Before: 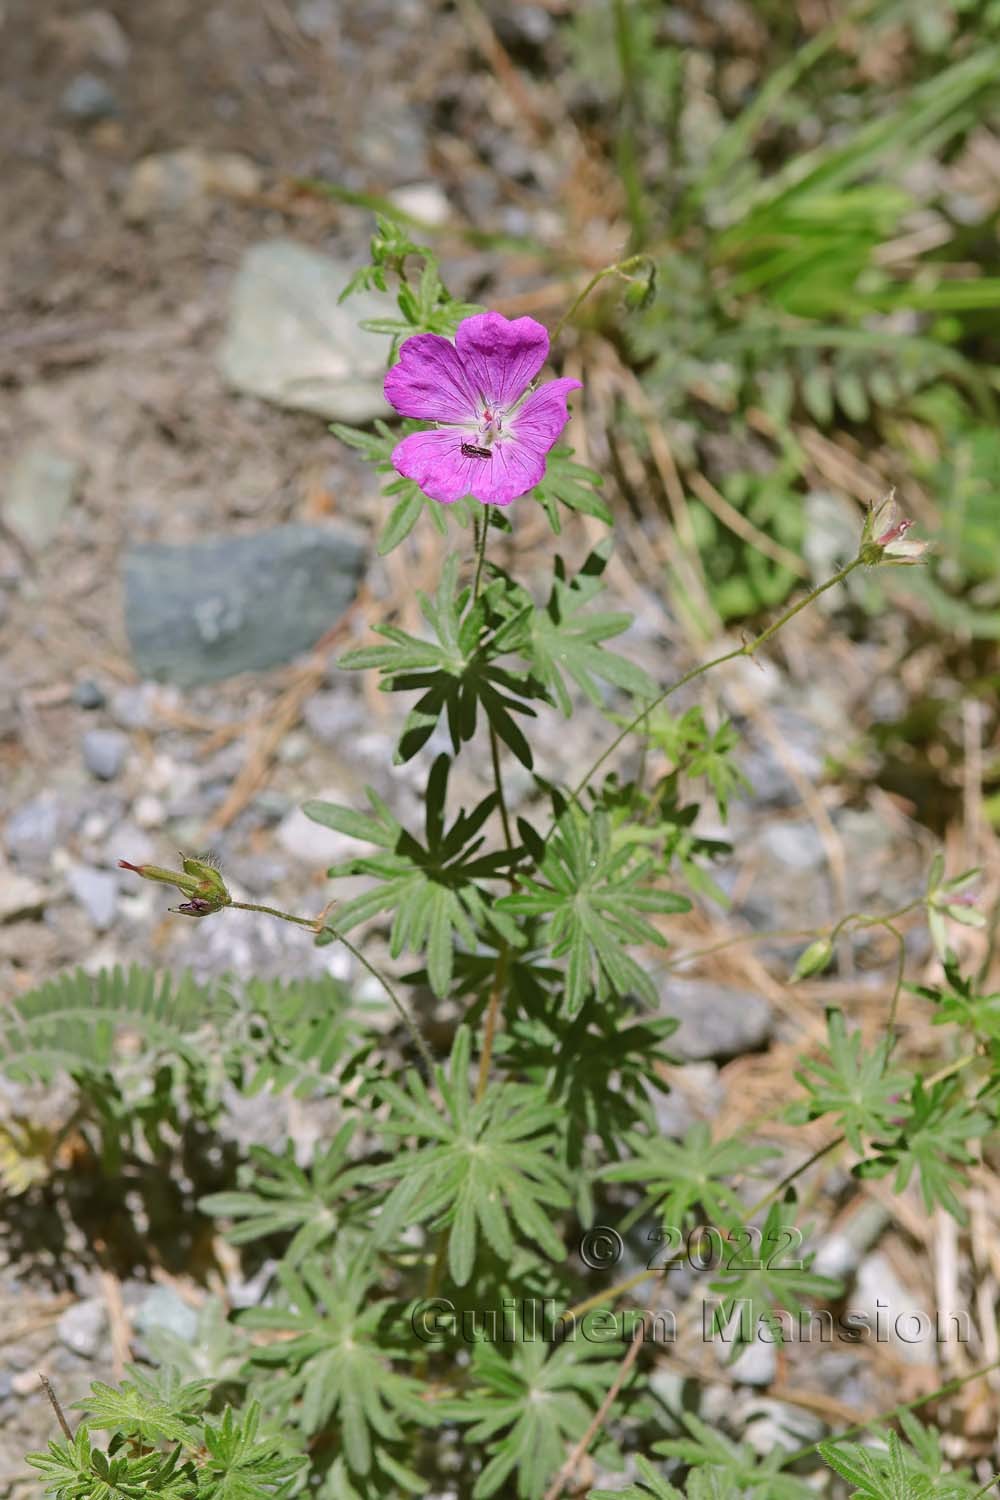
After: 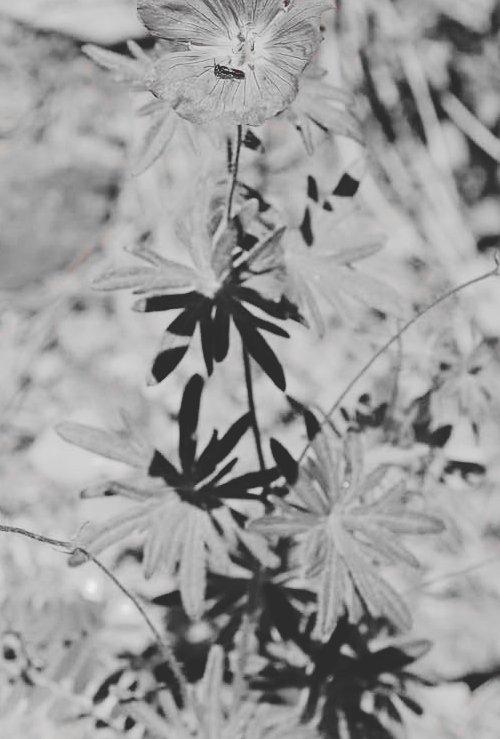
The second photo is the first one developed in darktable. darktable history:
crop: left 24.768%, top 25.273%, right 25.139%, bottom 25.407%
color balance rgb: power › chroma 0.517%, power › hue 214.95°, white fulcrum 0.06 EV, linear chroma grading › global chroma 15.21%, perceptual saturation grading › global saturation 20%, perceptual saturation grading › highlights -25.907%, perceptual saturation grading › shadows 26.097%, global vibrance 20%
tone curve: curves: ch0 [(0, 0) (0.003, 0.185) (0.011, 0.185) (0.025, 0.187) (0.044, 0.185) (0.069, 0.185) (0.1, 0.18) (0.136, 0.18) (0.177, 0.179) (0.224, 0.202) (0.277, 0.252) (0.335, 0.343) (0.399, 0.452) (0.468, 0.553) (0.543, 0.643) (0.623, 0.717) (0.709, 0.778) (0.801, 0.82) (0.898, 0.856) (1, 1)], preserve colors none
color zones: curves: ch1 [(0, 0.006) (0.094, 0.285) (0.171, 0.001) (0.429, 0.001) (0.571, 0.003) (0.714, 0.004) (0.857, 0.004) (1, 0.006)]
